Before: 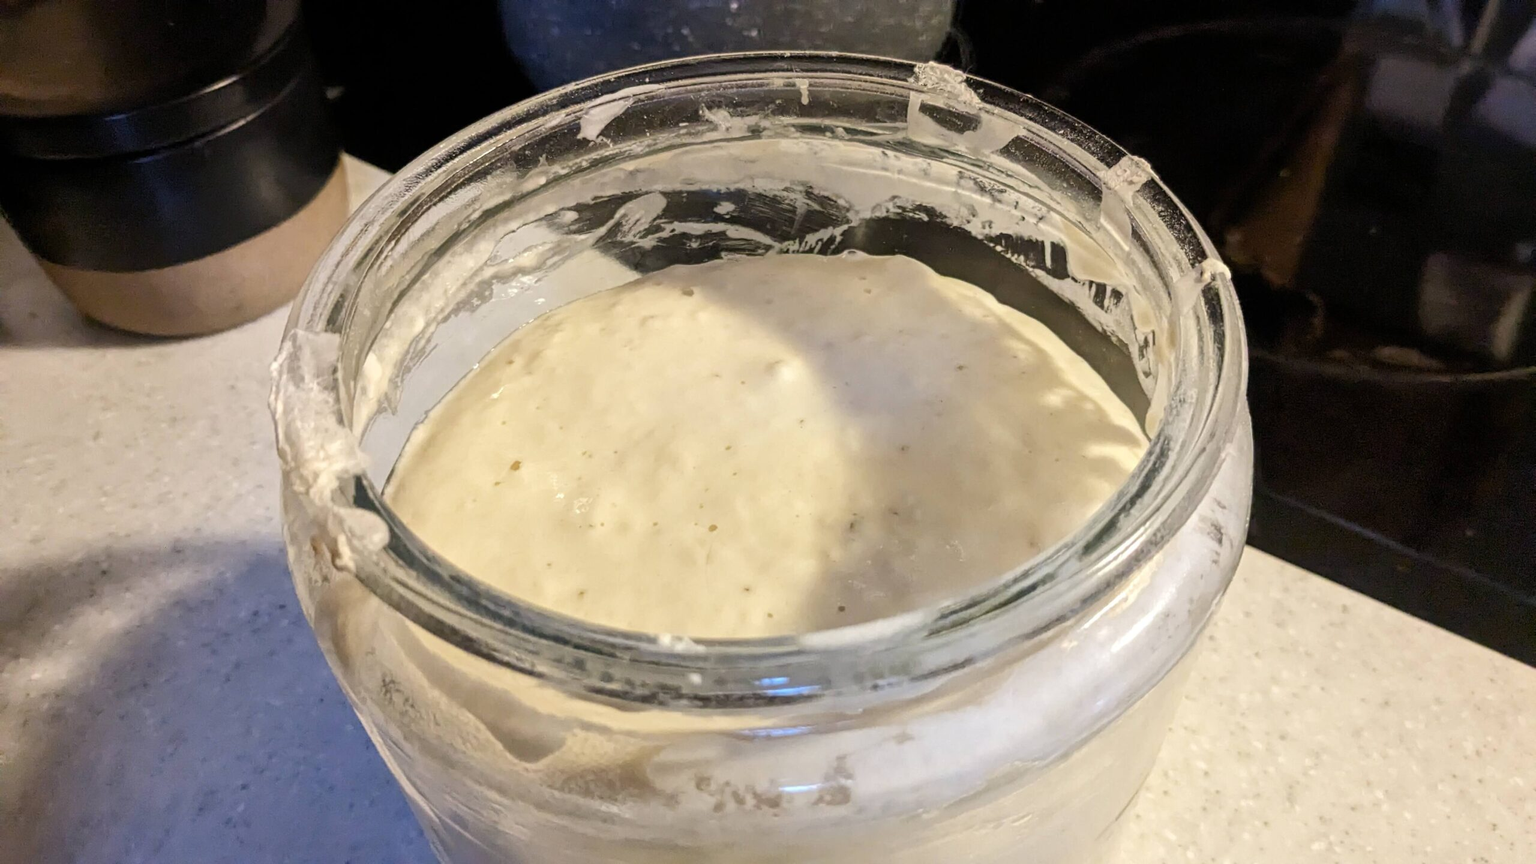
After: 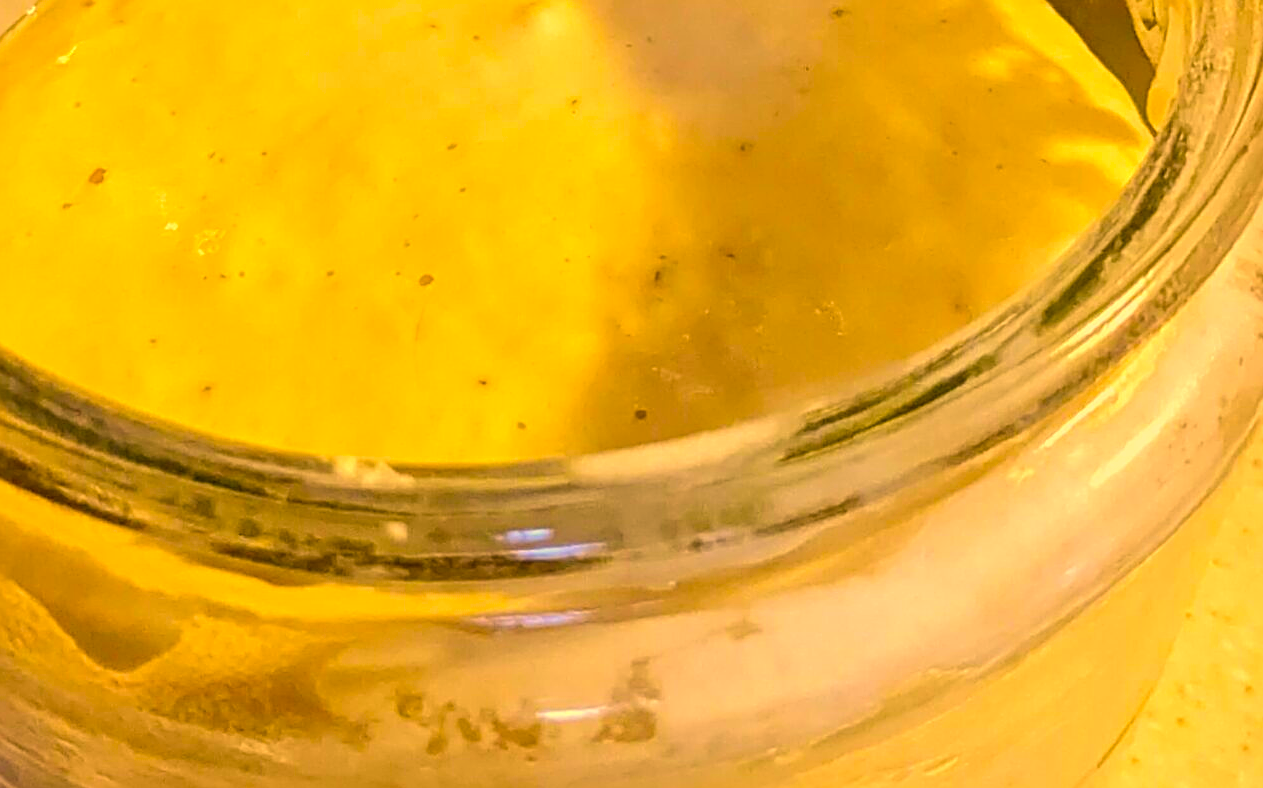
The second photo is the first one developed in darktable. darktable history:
exposure: compensate highlight preservation false
crop: left 29.777%, top 41.697%, right 20.878%, bottom 3.514%
color correction: highlights a* 11.18, highlights b* 30.13, shadows a* 2.8, shadows b* 17.91, saturation 1.75
sharpen: radius 2.552, amount 0.64
